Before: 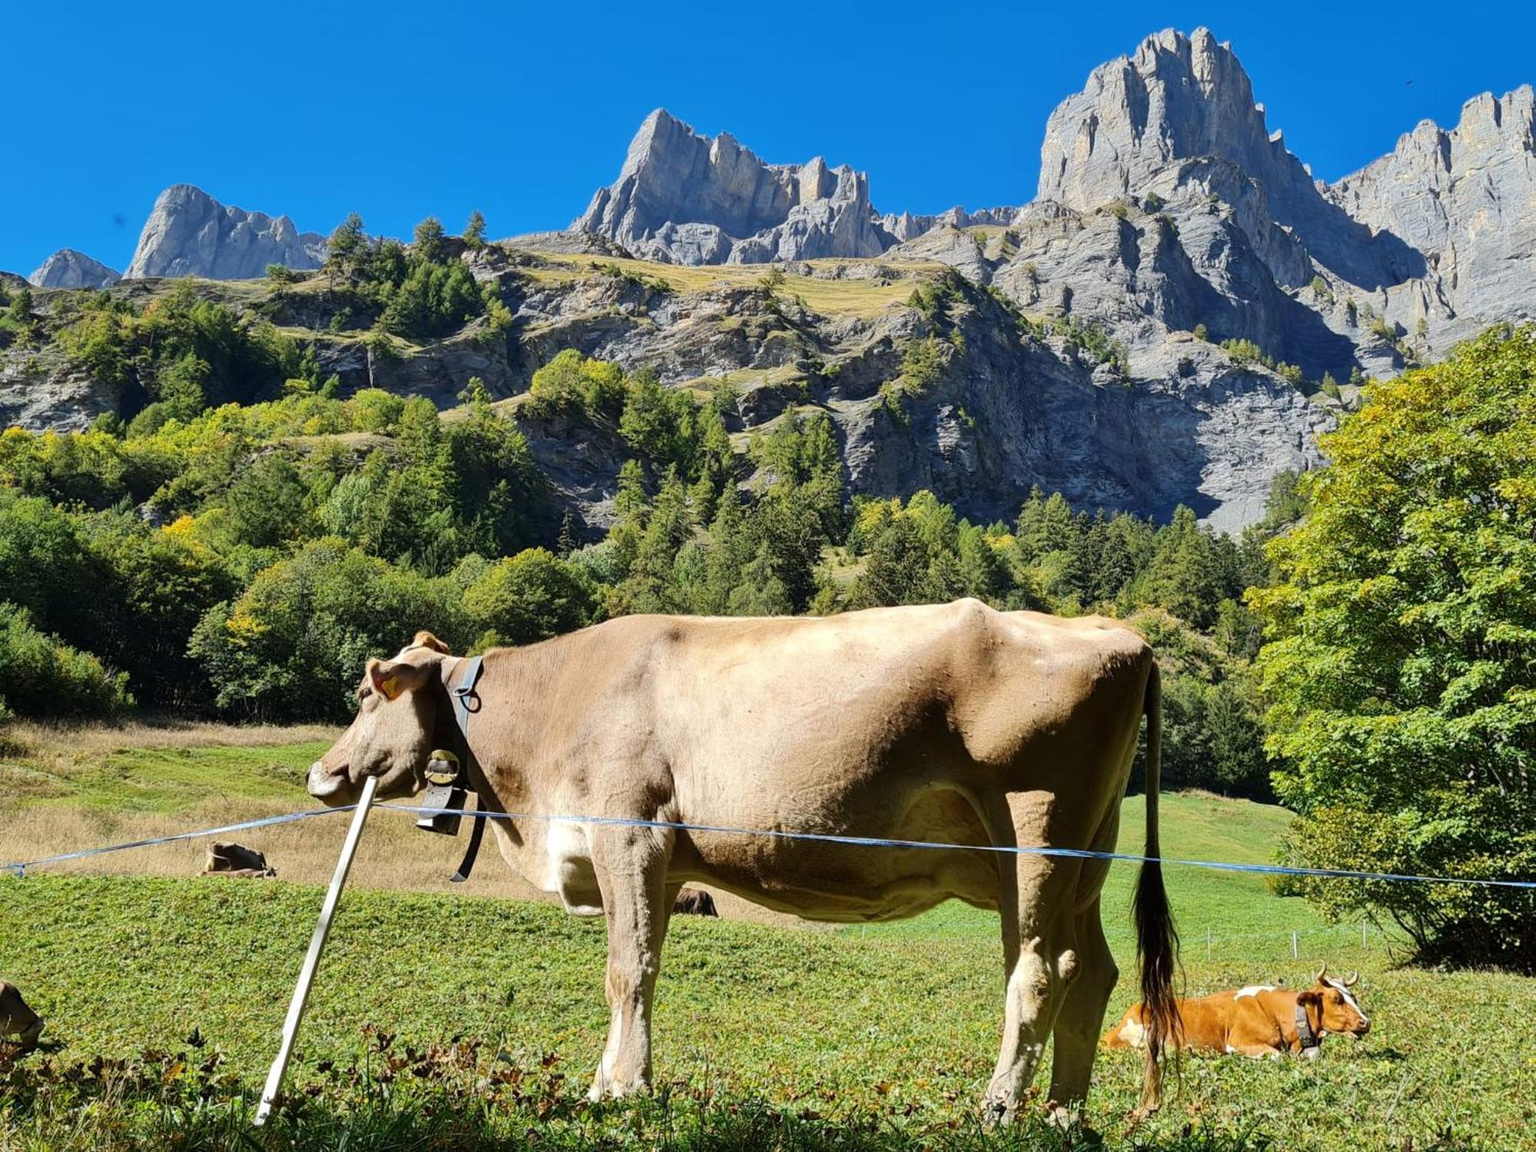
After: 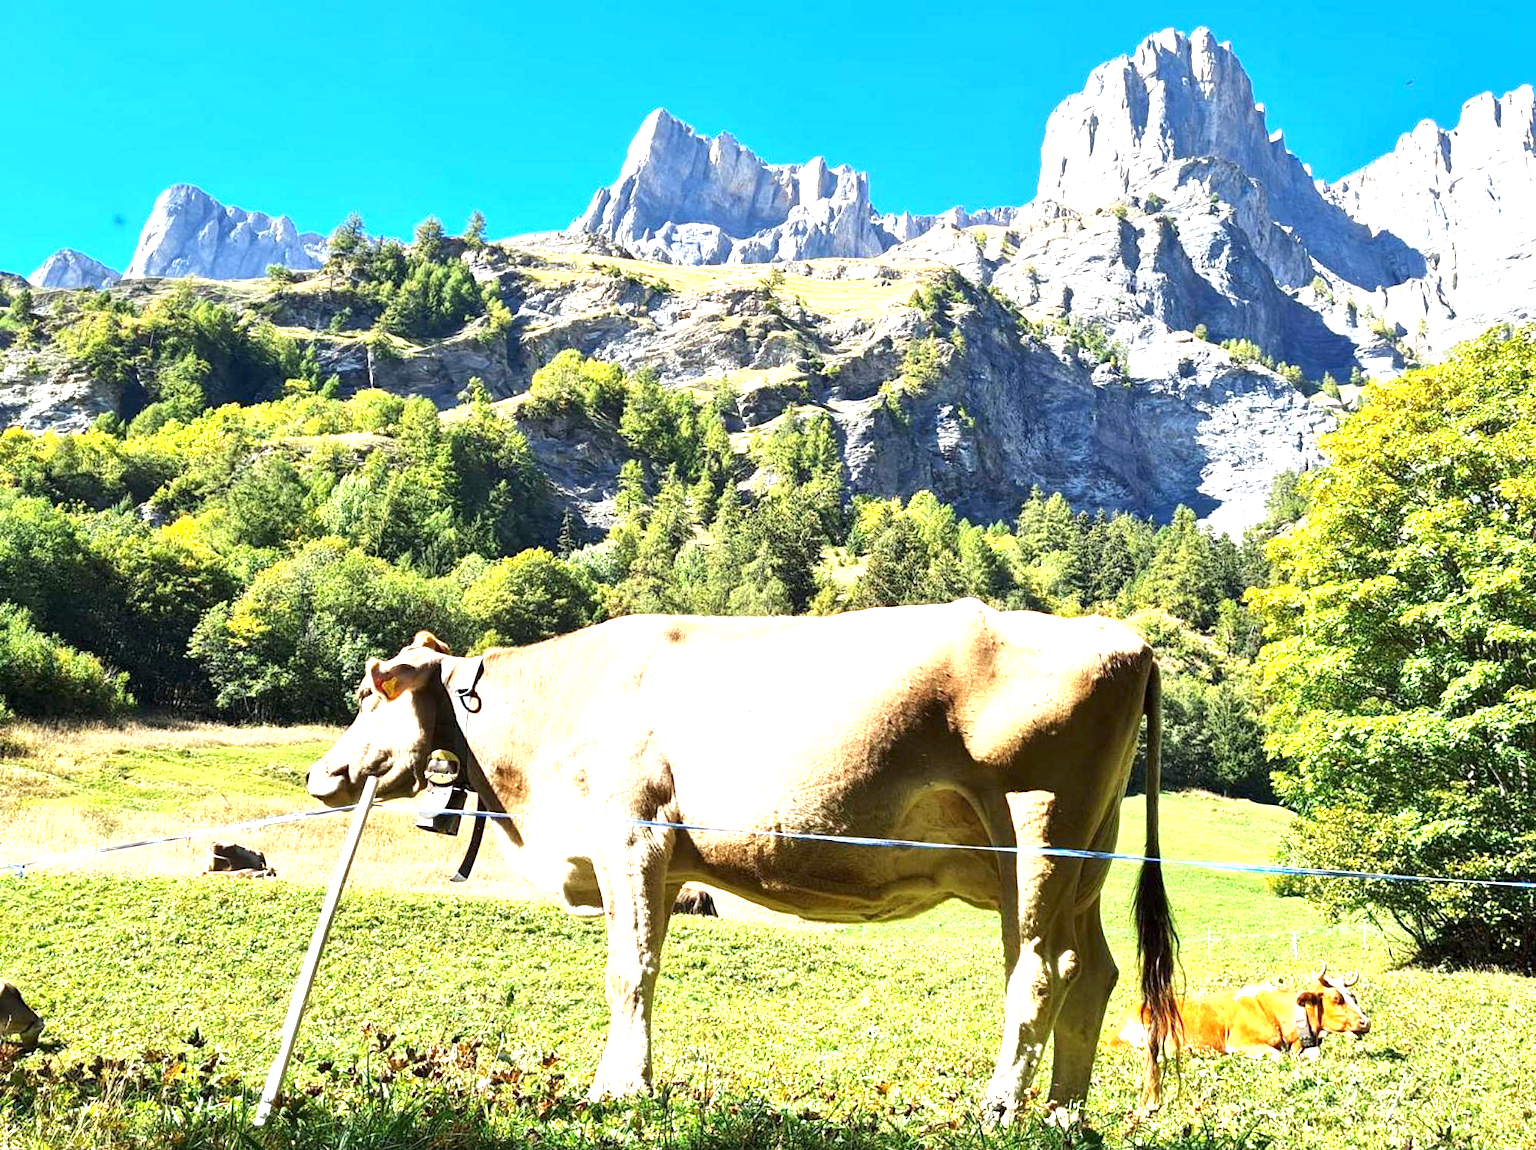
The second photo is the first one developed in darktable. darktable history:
crop: bottom 0.07%
local contrast: highlights 61%, shadows 108%, detail 106%, midtone range 0.535
exposure: black level correction 0, exposure 1.686 EV, compensate exposure bias true, compensate highlight preservation false
